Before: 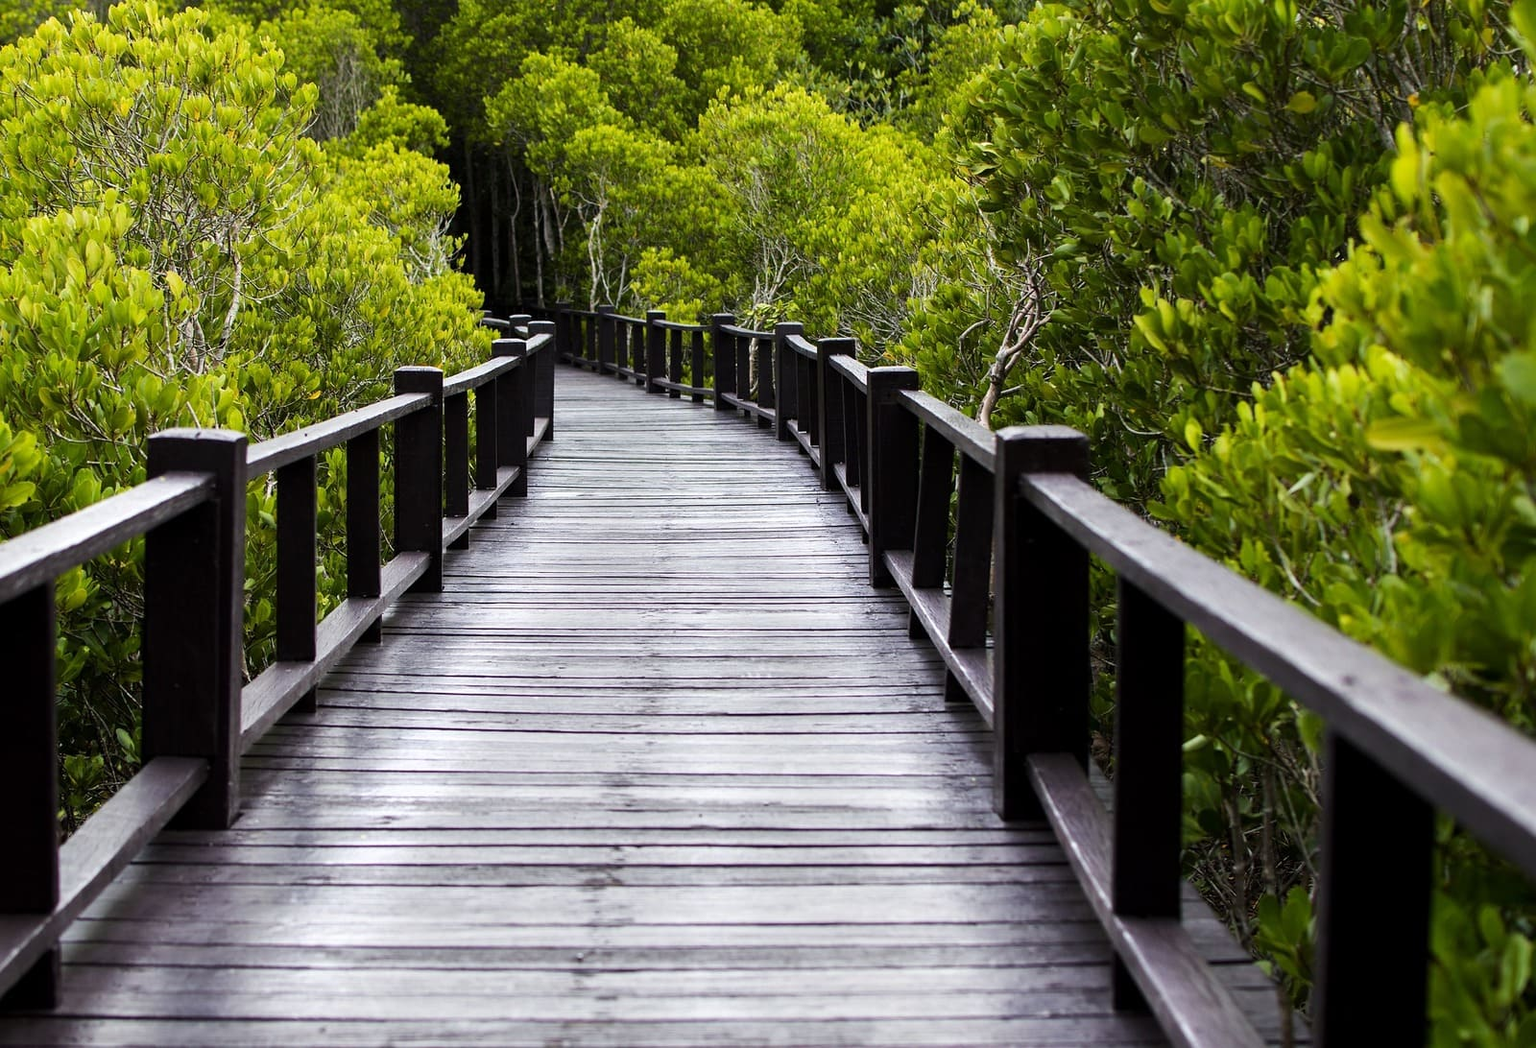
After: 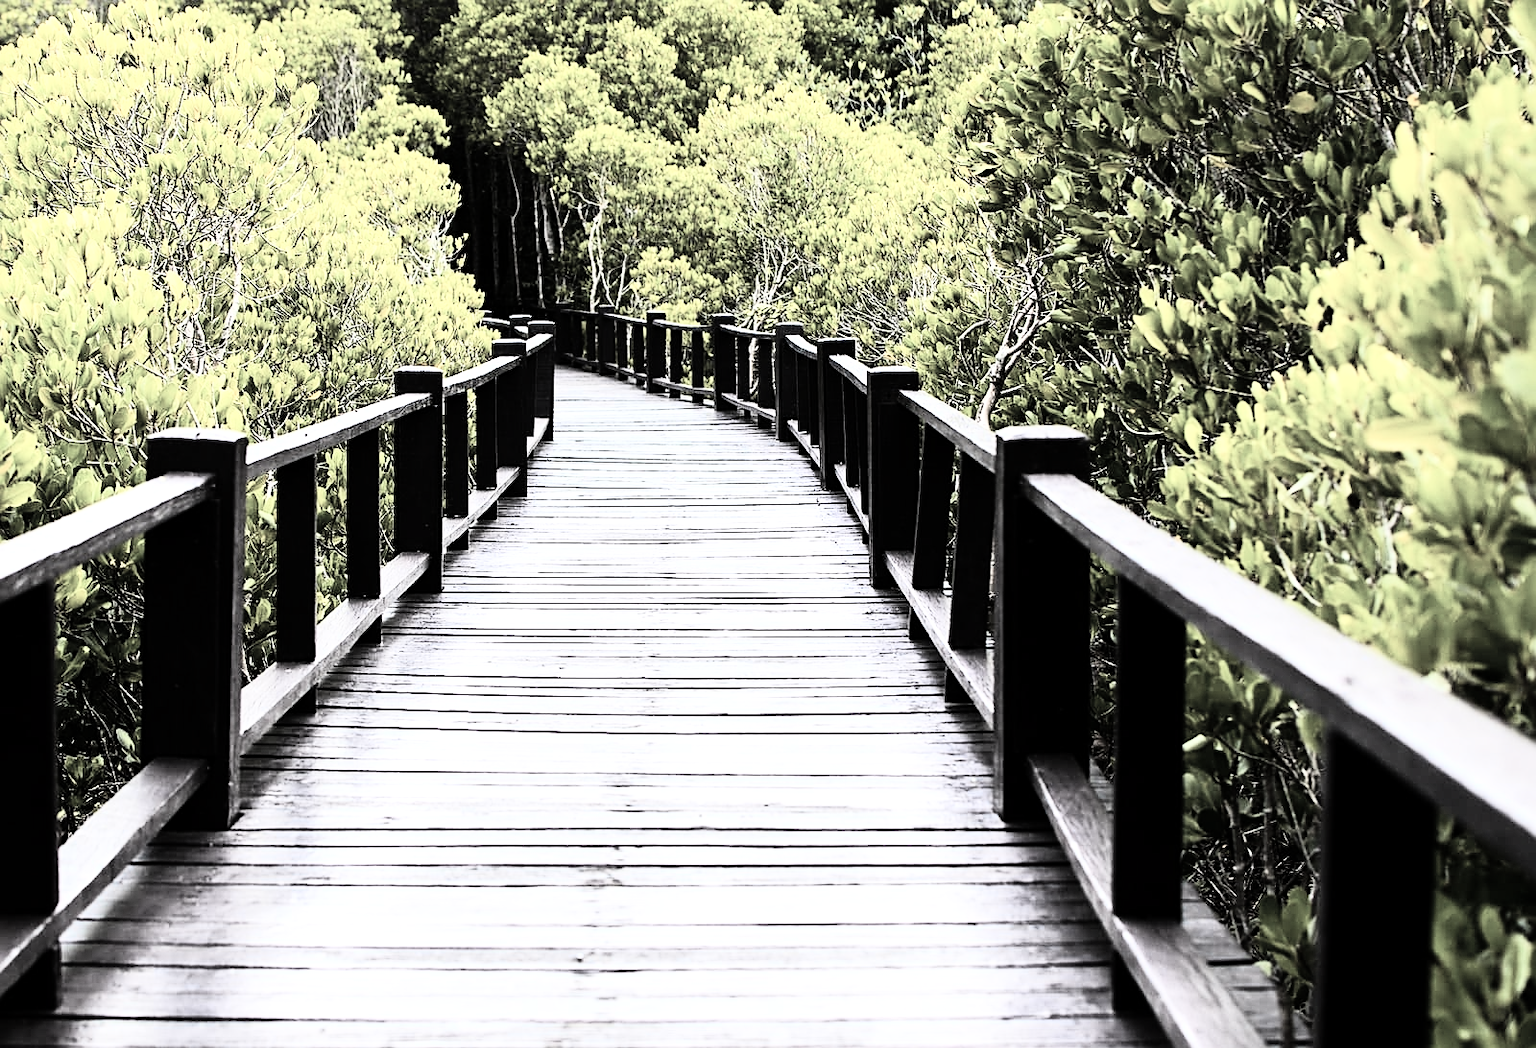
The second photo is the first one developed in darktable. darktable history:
color zones: curves: ch1 [(0.238, 0.163) (0.476, 0.2) (0.733, 0.322) (0.848, 0.134)]
sharpen: on, module defaults
rgb curve: curves: ch0 [(0, 0) (0.21, 0.15) (0.24, 0.21) (0.5, 0.75) (0.75, 0.96) (0.89, 0.99) (1, 1)]; ch1 [(0, 0.02) (0.21, 0.13) (0.25, 0.2) (0.5, 0.67) (0.75, 0.9) (0.89, 0.97) (1, 1)]; ch2 [(0, 0.02) (0.21, 0.13) (0.25, 0.2) (0.5, 0.67) (0.75, 0.9) (0.89, 0.97) (1, 1)], compensate middle gray true
exposure: exposure 0.556 EV, compensate highlight preservation false
